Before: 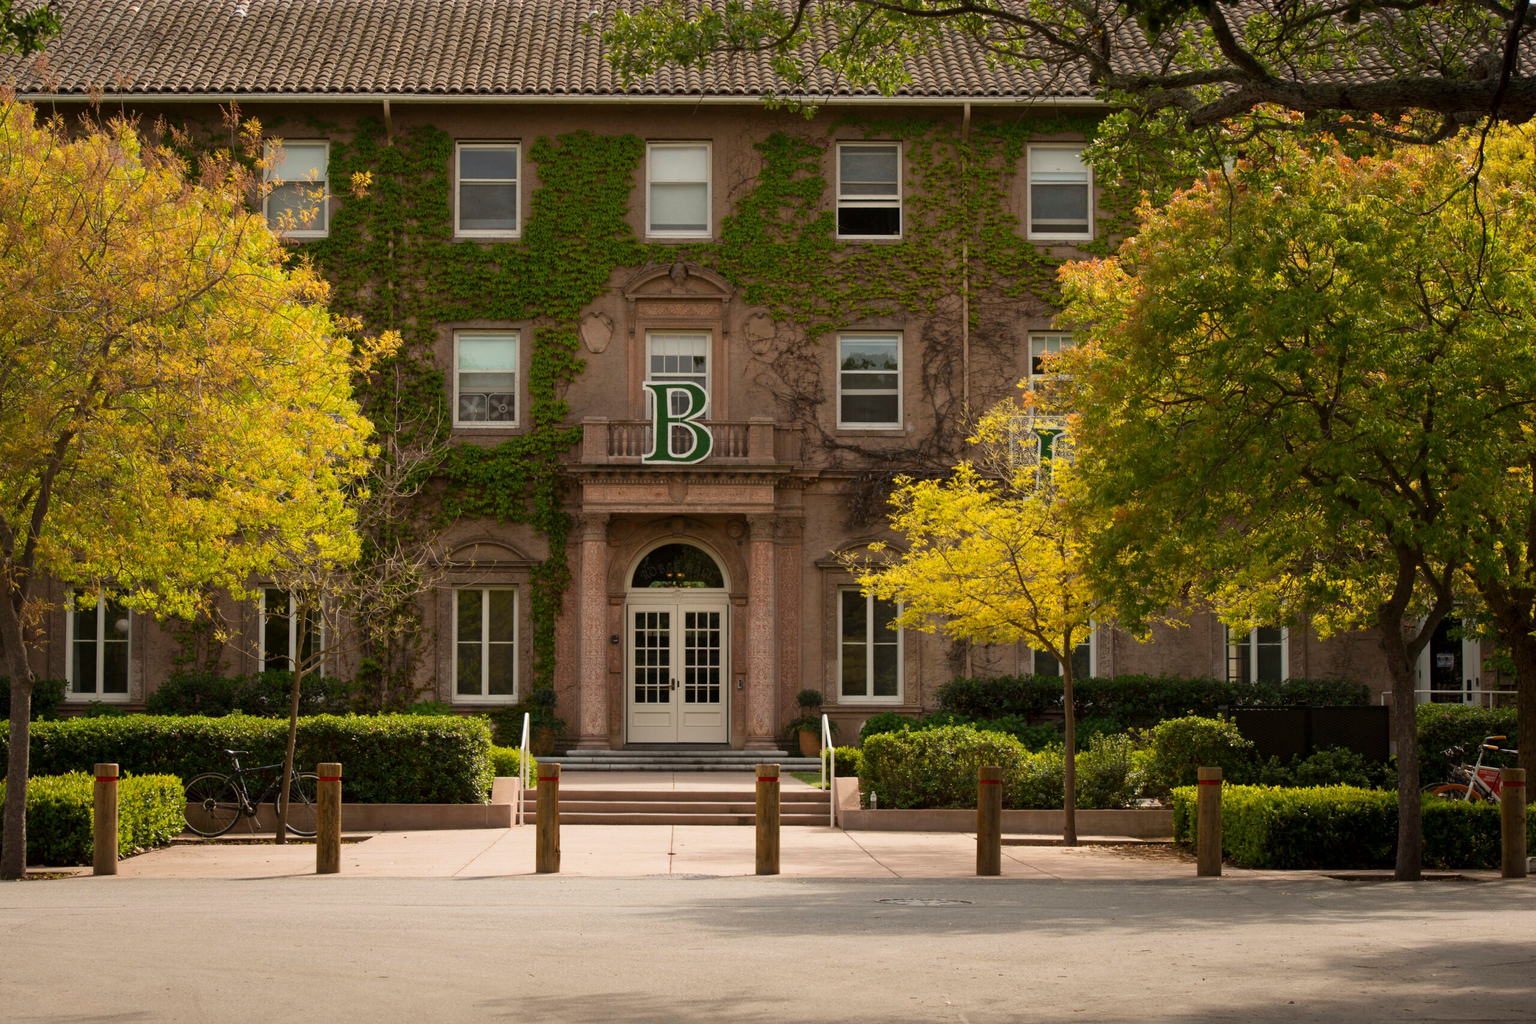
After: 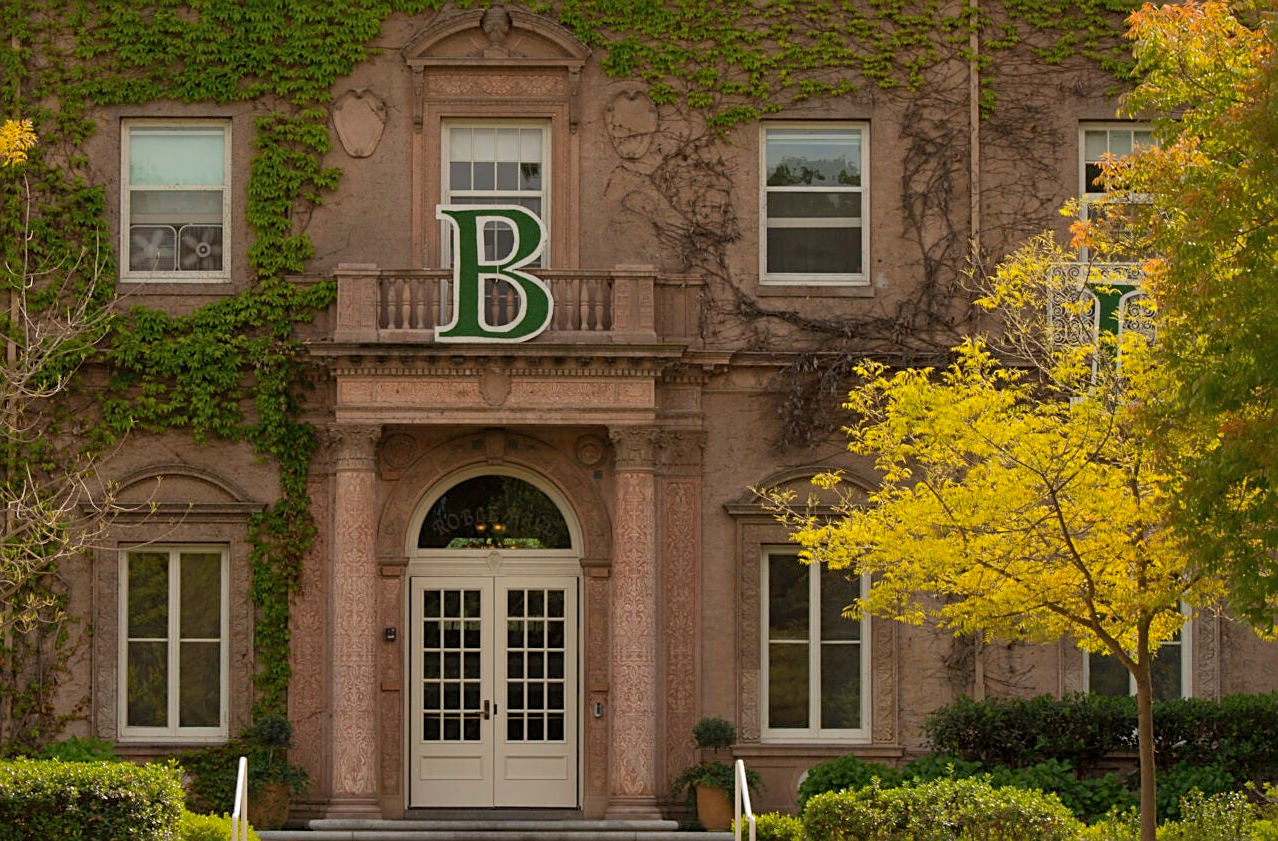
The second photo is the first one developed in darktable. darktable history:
crop: left 24.831%, top 25.28%, right 25.233%, bottom 25.431%
sharpen: on, module defaults
shadows and highlights: highlights -59.69
